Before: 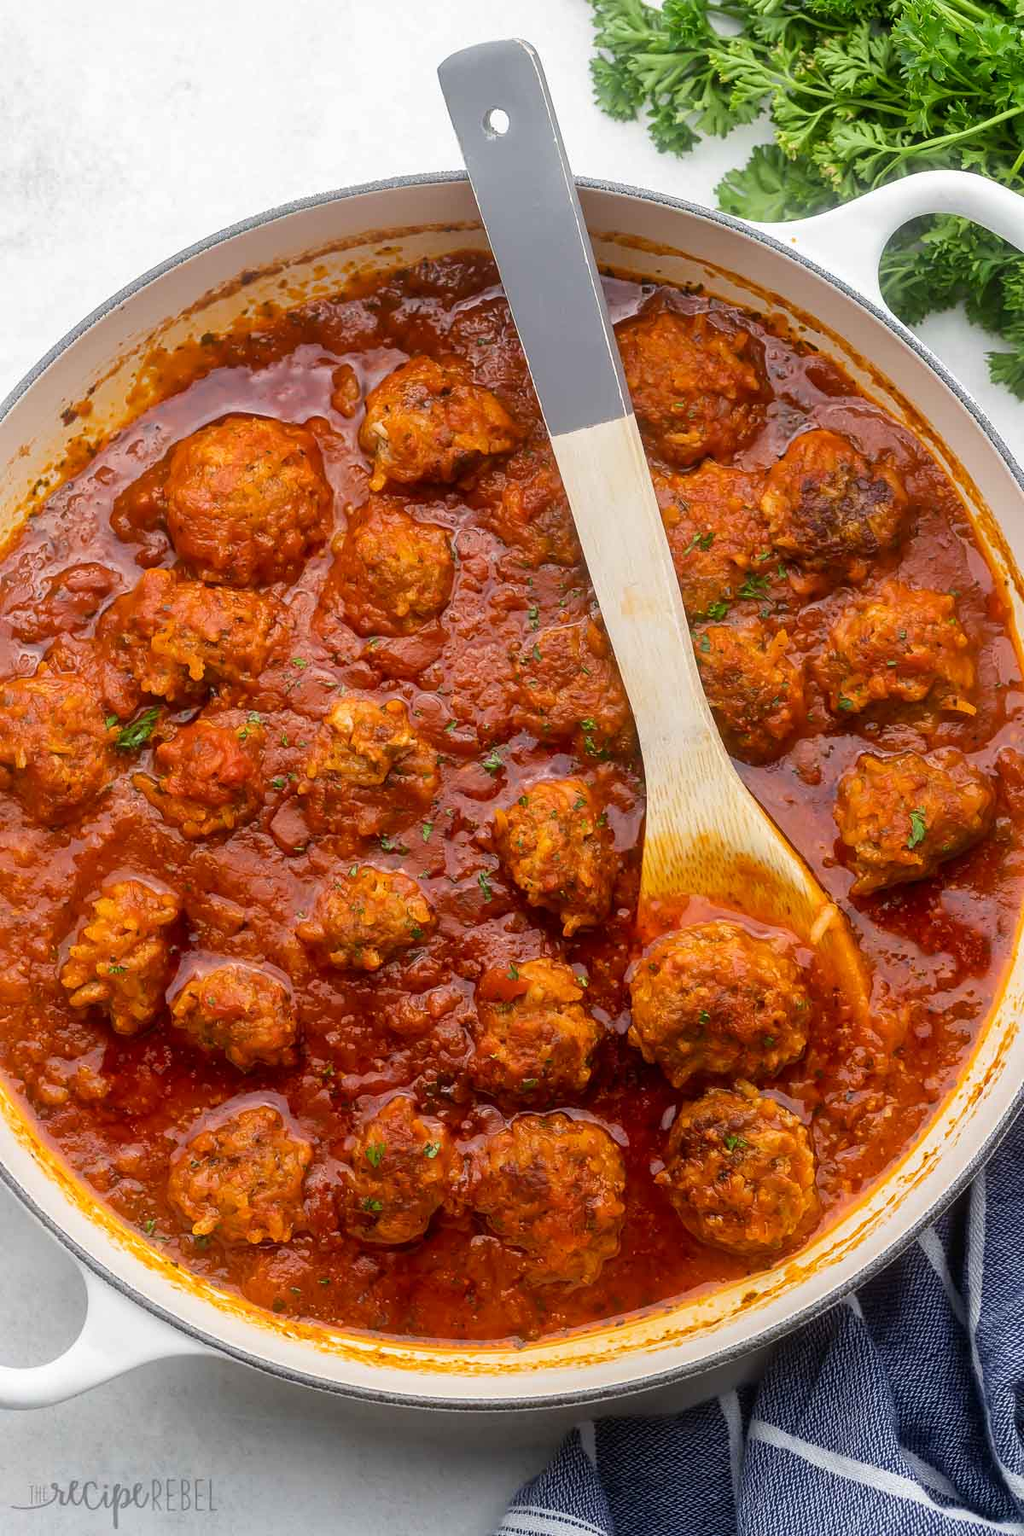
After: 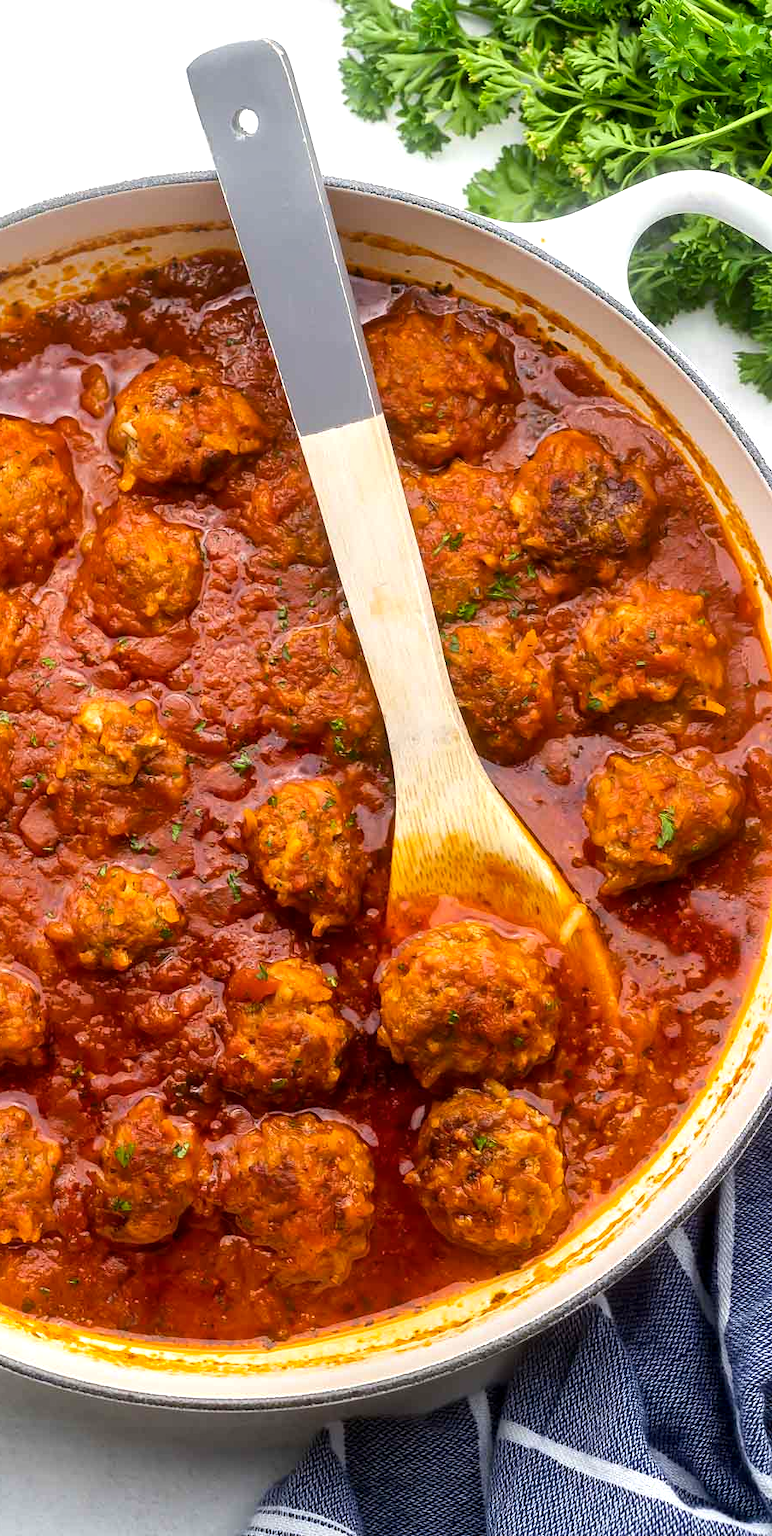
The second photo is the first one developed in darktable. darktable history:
crop and rotate: left 24.57%
color balance rgb: perceptual saturation grading › global saturation 0.58%, perceptual brilliance grading › global brilliance 9.279%, global vibrance 20%
contrast equalizer: y [[0.509, 0.517, 0.523, 0.523, 0.517, 0.509], [0.5 ×6], [0.5 ×6], [0 ×6], [0 ×6]]
